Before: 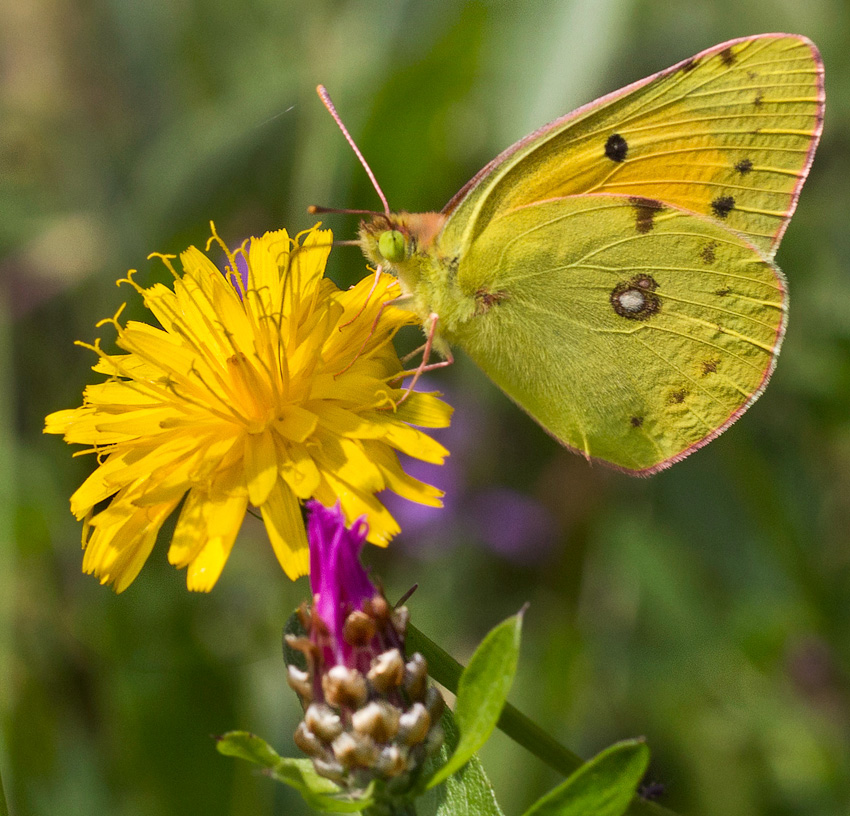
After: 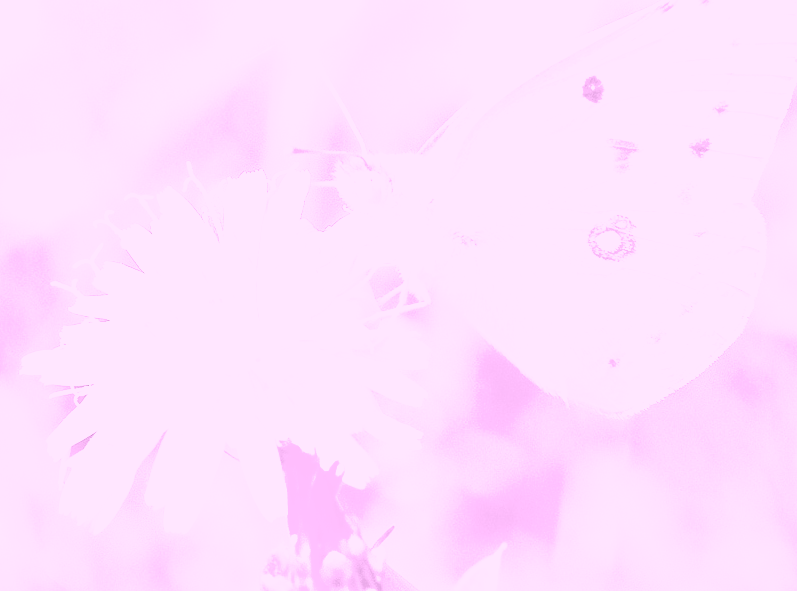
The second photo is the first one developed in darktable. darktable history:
base curve: curves: ch0 [(0, 0) (0.012, 0.01) (0.073, 0.168) (0.31, 0.711) (0.645, 0.957) (1, 1)], preserve colors none
crop: left 2.737%, top 7.287%, right 3.421%, bottom 20.179%
shadows and highlights: on, module defaults
exposure: black level correction 0.001, exposure 1.735 EV, compensate highlight preservation false
colorize: hue 331.2°, saturation 75%, source mix 30.28%, lightness 70.52%, version 1
color balance rgb: linear chroma grading › shadows -10%, linear chroma grading › global chroma 20%, perceptual saturation grading › global saturation 15%, perceptual brilliance grading › global brilliance 30%, perceptual brilliance grading › highlights 12%, perceptual brilliance grading › mid-tones 24%, global vibrance 20%
